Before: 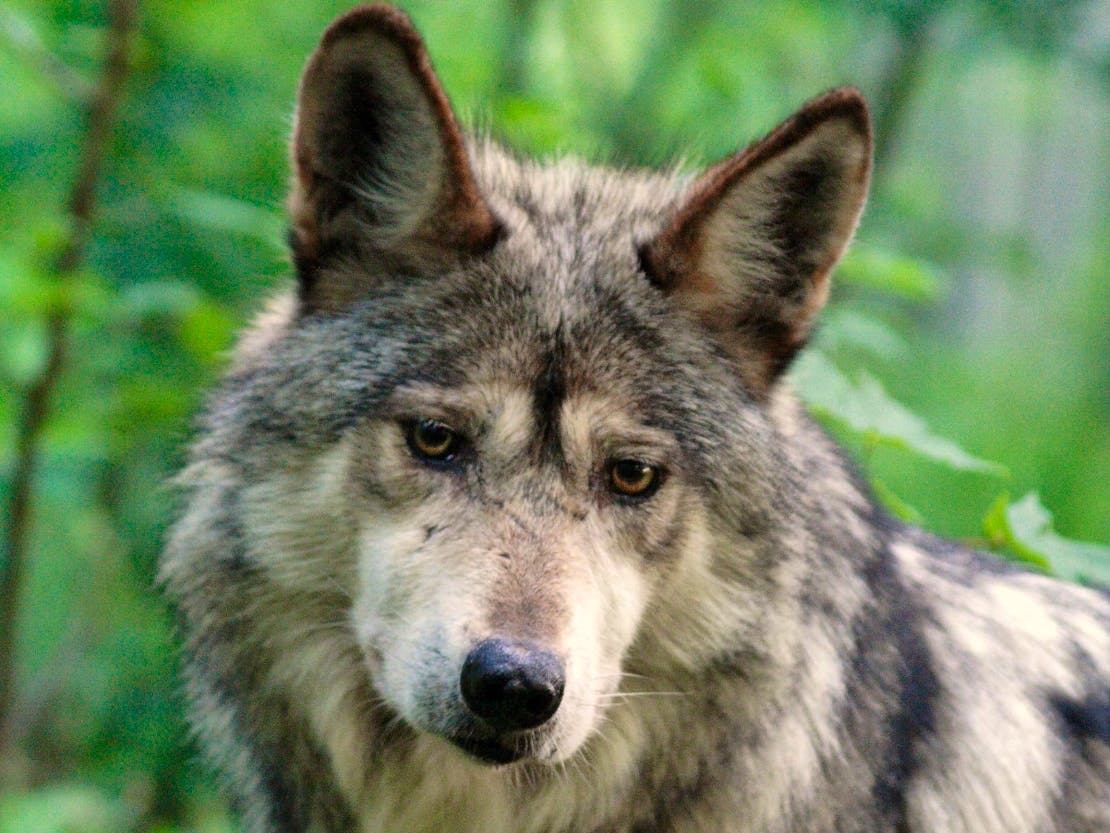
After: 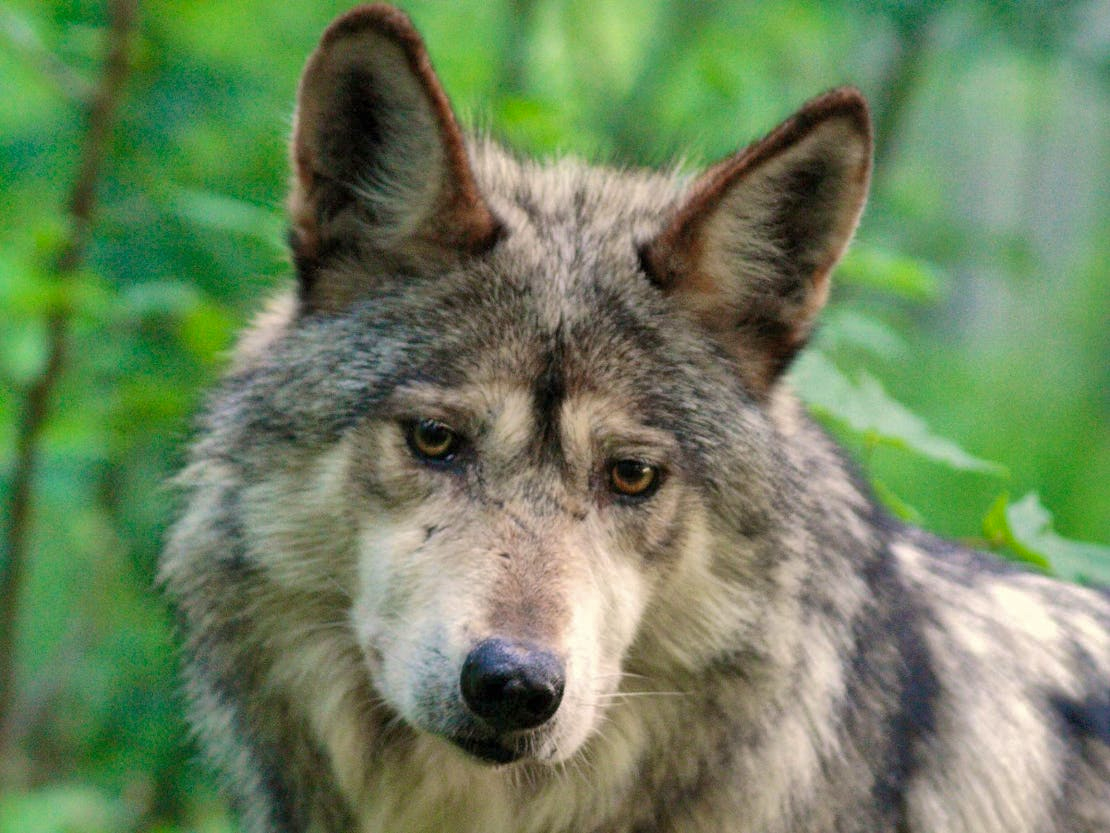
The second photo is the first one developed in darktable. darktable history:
shadows and highlights: highlights color adjustment 55.34%
